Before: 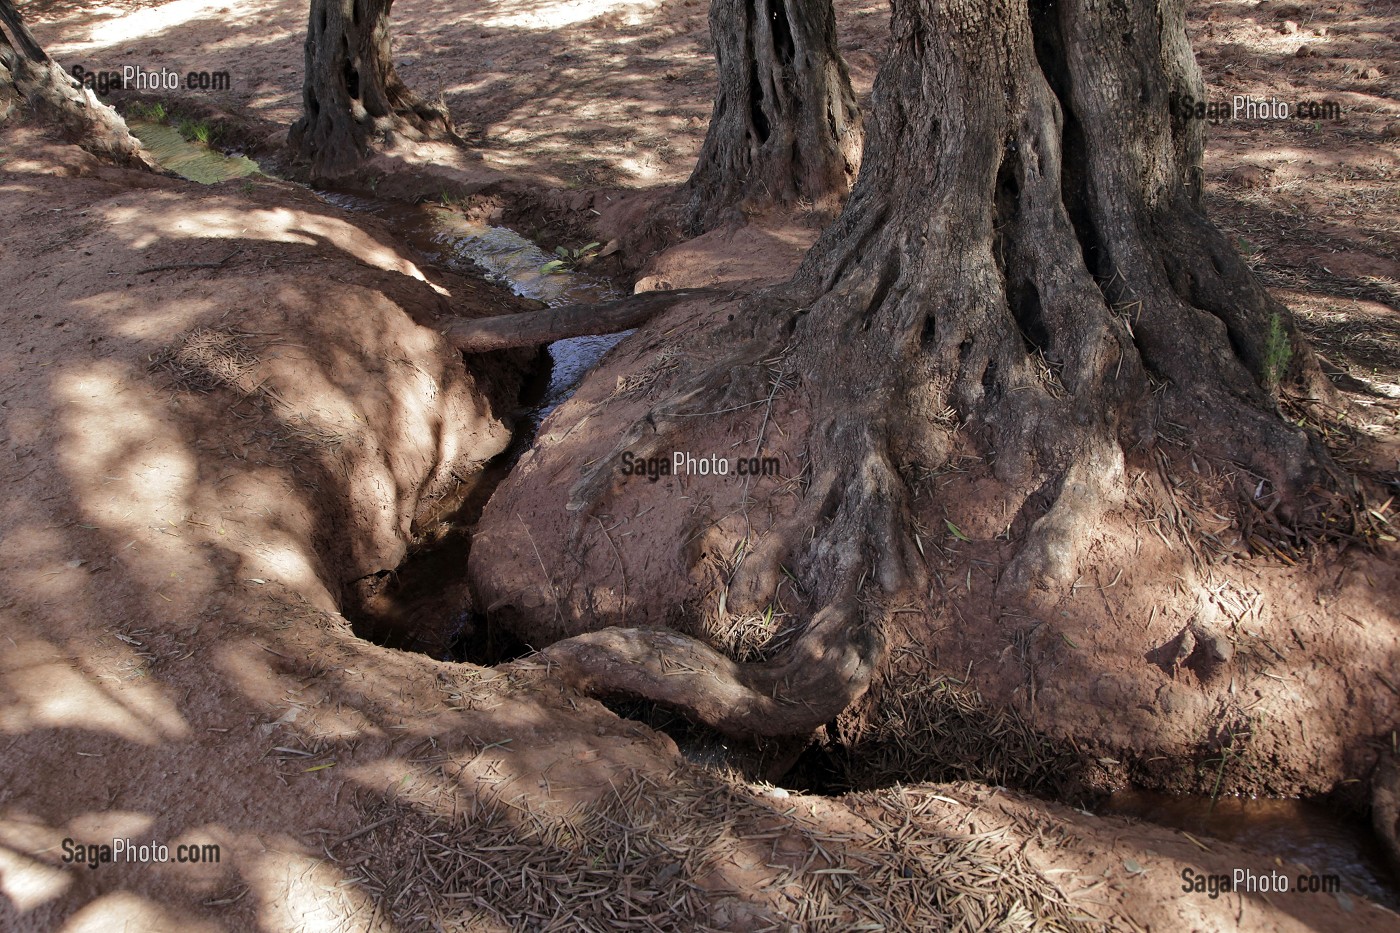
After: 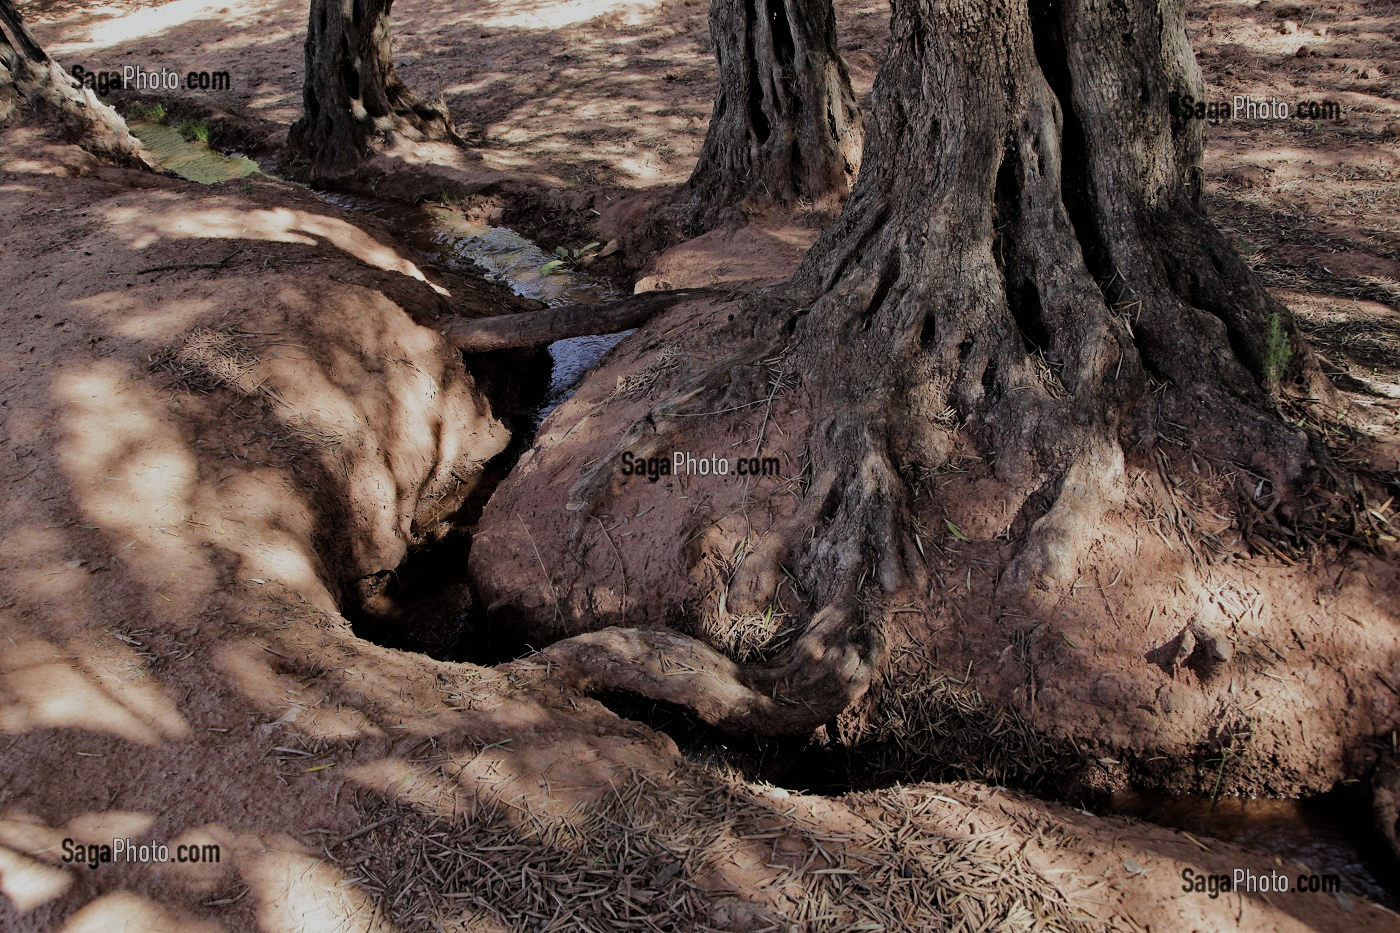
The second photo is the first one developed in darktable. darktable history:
filmic rgb: black relative exposure -7.17 EV, white relative exposure 5.35 EV, threshold 3.06 EV, hardness 3.02, enable highlight reconstruction true
haze removal: compatibility mode true, adaptive false
